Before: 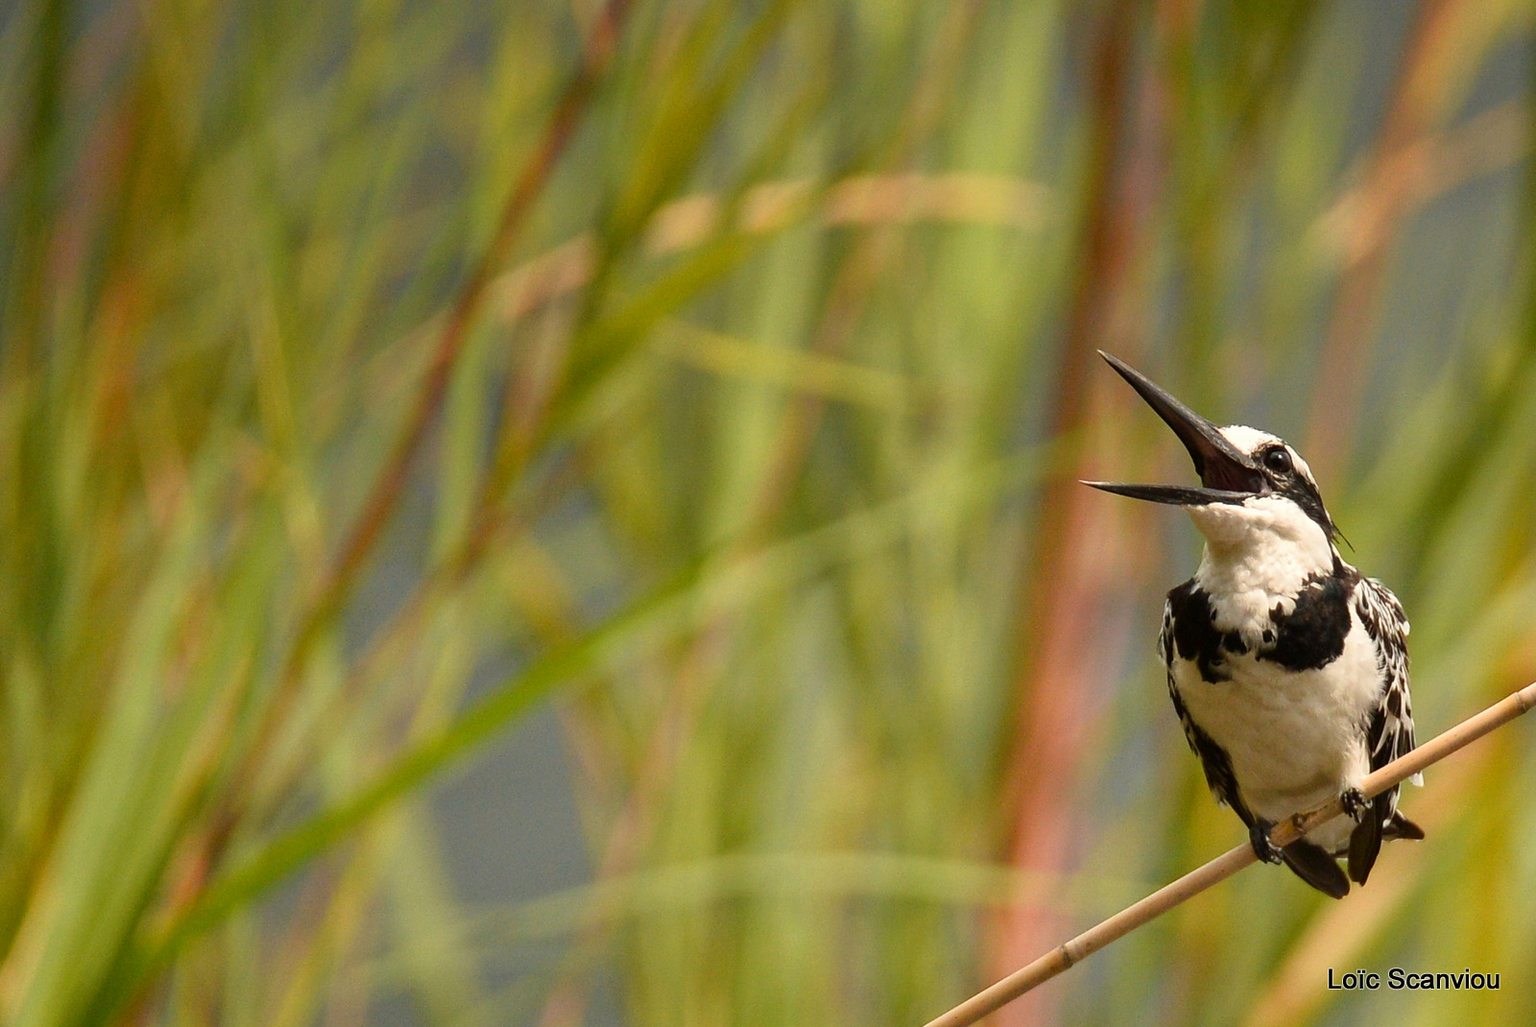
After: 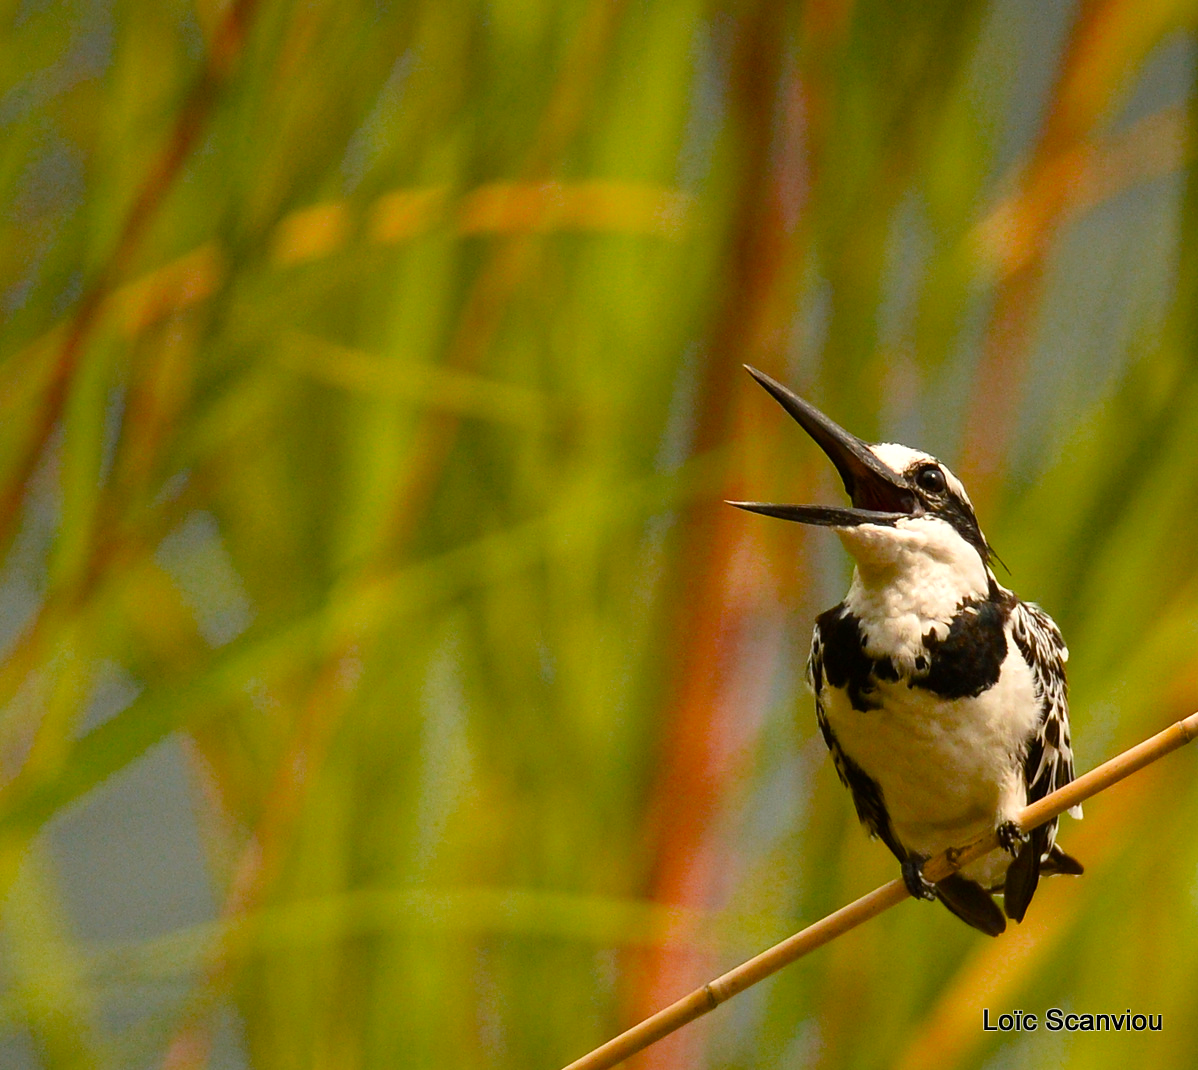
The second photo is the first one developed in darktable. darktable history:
color balance rgb: shadows lift › chroma 3.626%, shadows lift › hue 88.76°, perceptual saturation grading › global saturation 30.962%, global vibrance 10.458%, saturation formula JzAzBz (2021)
crop and rotate: left 25.096%
shadows and highlights: radius 173.97, shadows 26.06, white point adjustment 3.12, highlights -67.93, soften with gaussian
exposure: compensate highlight preservation false
